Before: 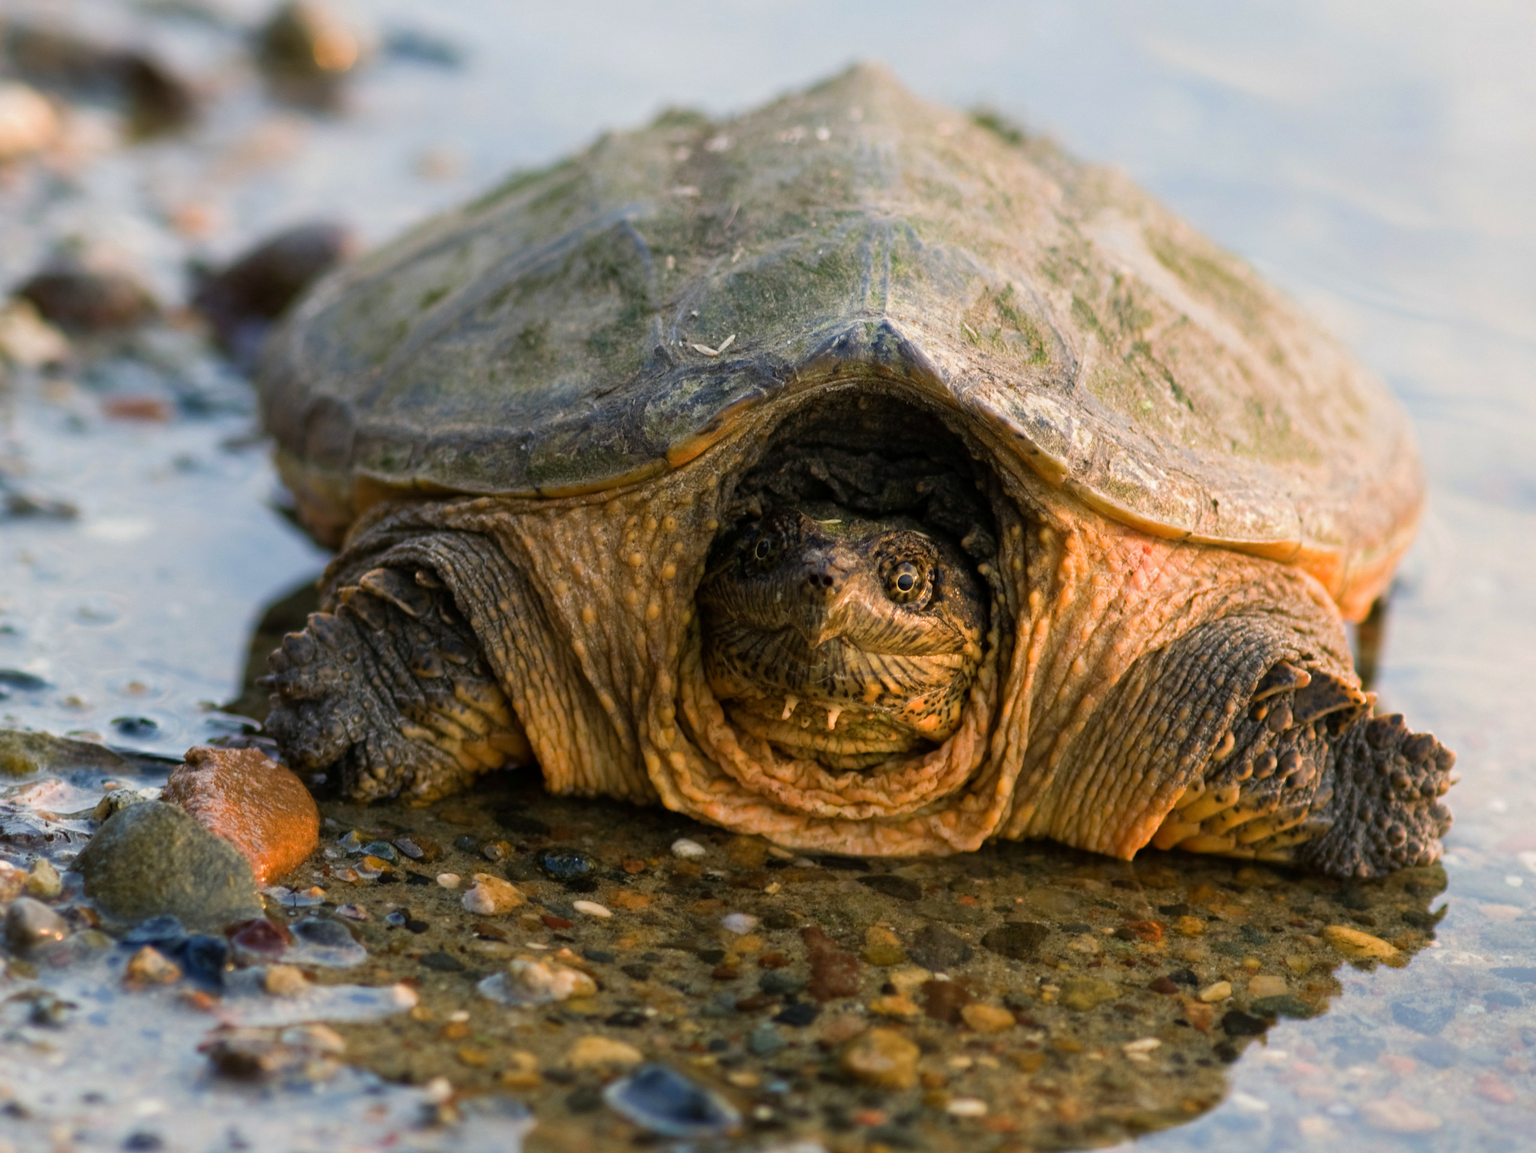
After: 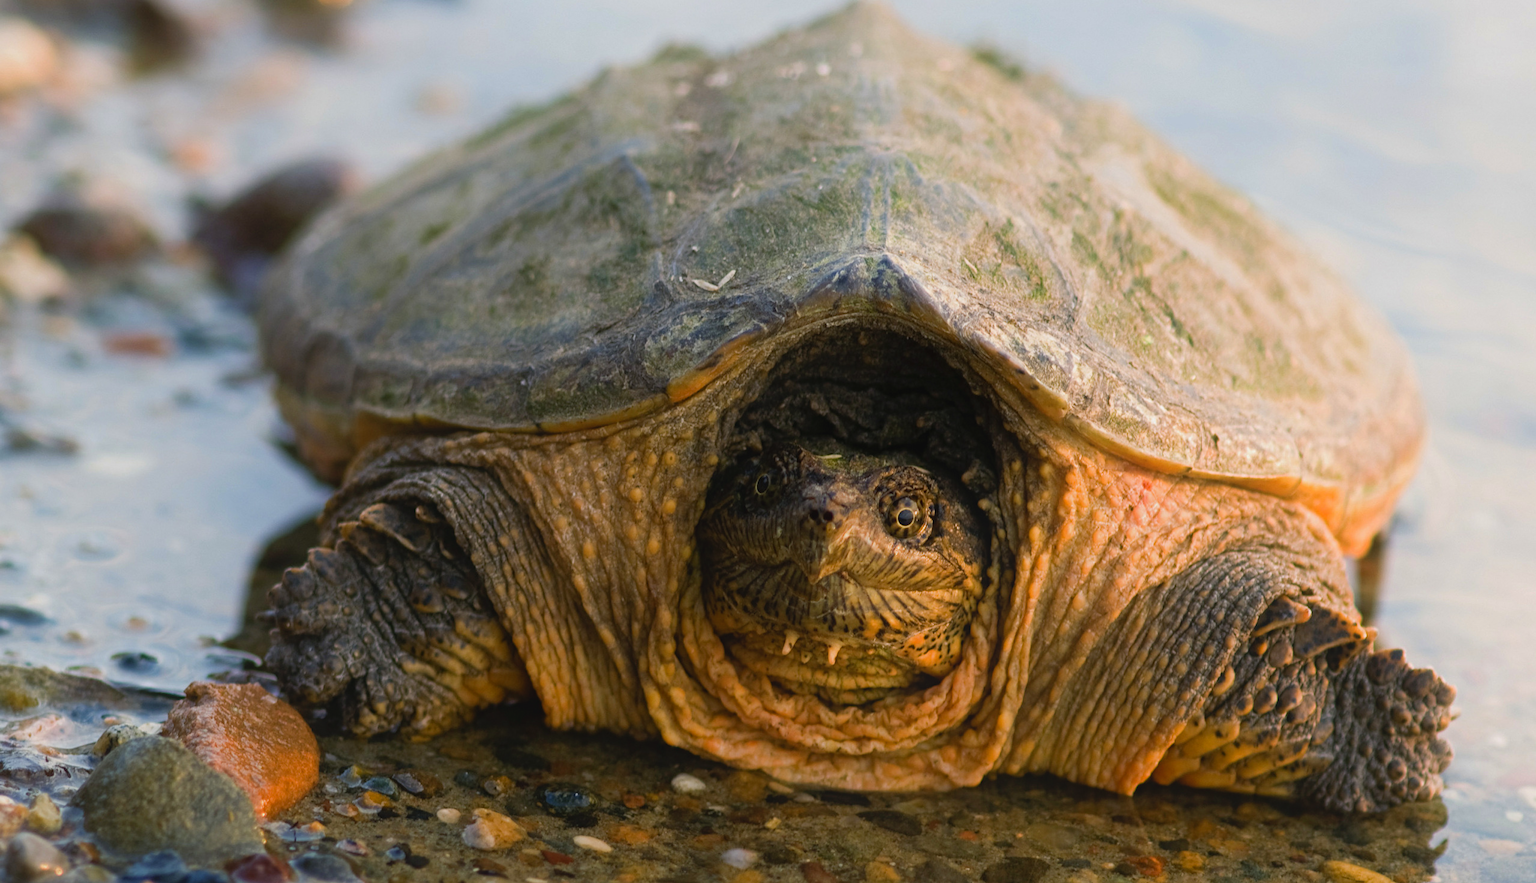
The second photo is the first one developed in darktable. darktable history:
contrast equalizer: y [[0.439, 0.44, 0.442, 0.457, 0.493, 0.498], [0.5 ×6], [0.5 ×6], [0 ×6], [0 ×6]], mix 0.76
crop: top 5.667%, bottom 17.637%
